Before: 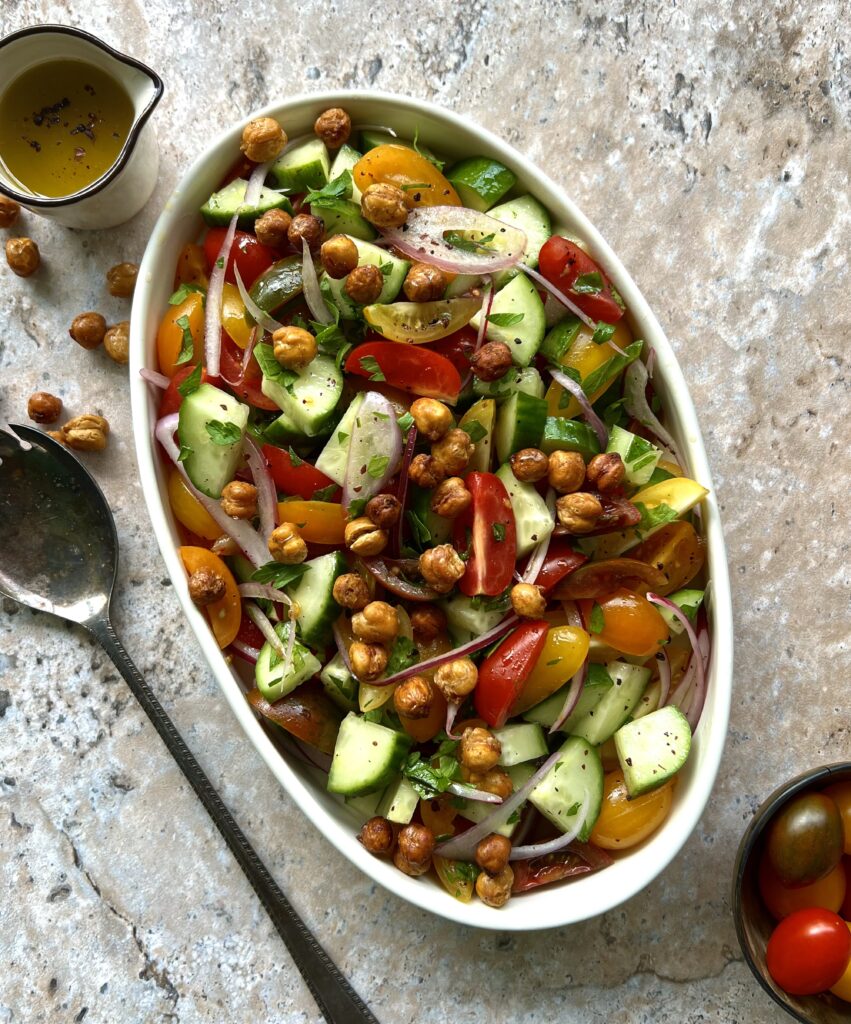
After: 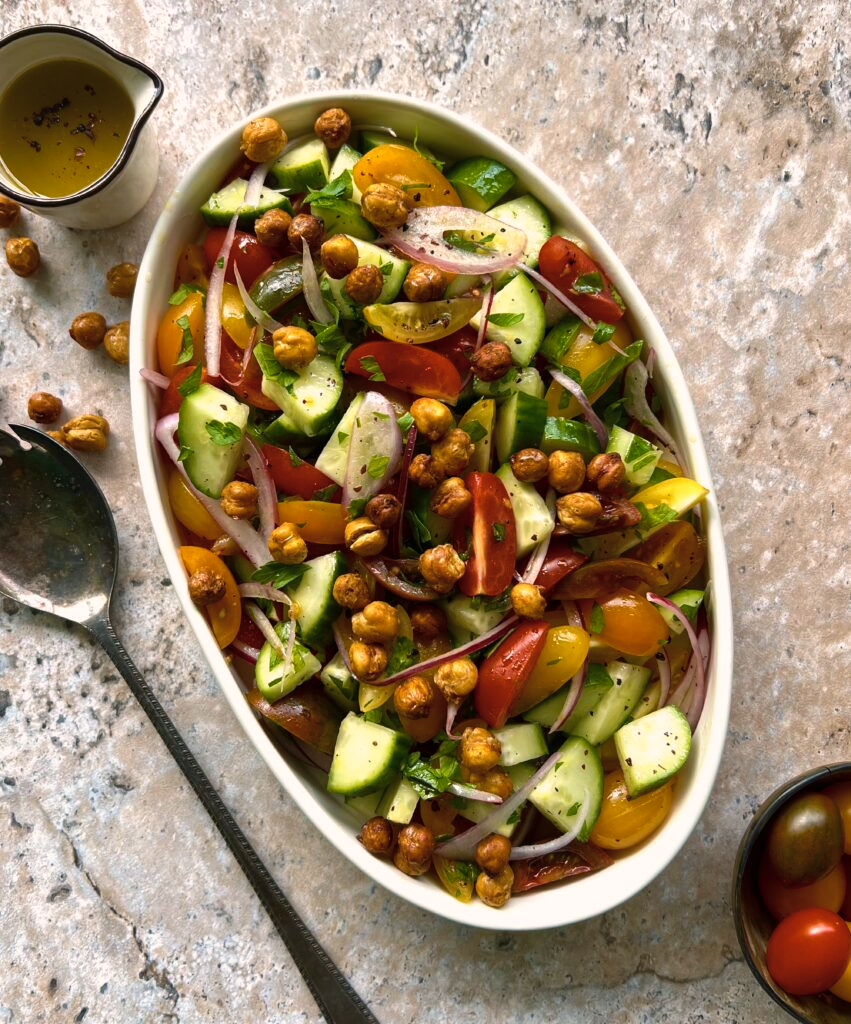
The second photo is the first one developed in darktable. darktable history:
color balance rgb: highlights gain › chroma 2.06%, highlights gain › hue 44.86°, perceptual saturation grading › global saturation 25.64%
color correction: highlights b* 0.013, saturation 0.794
